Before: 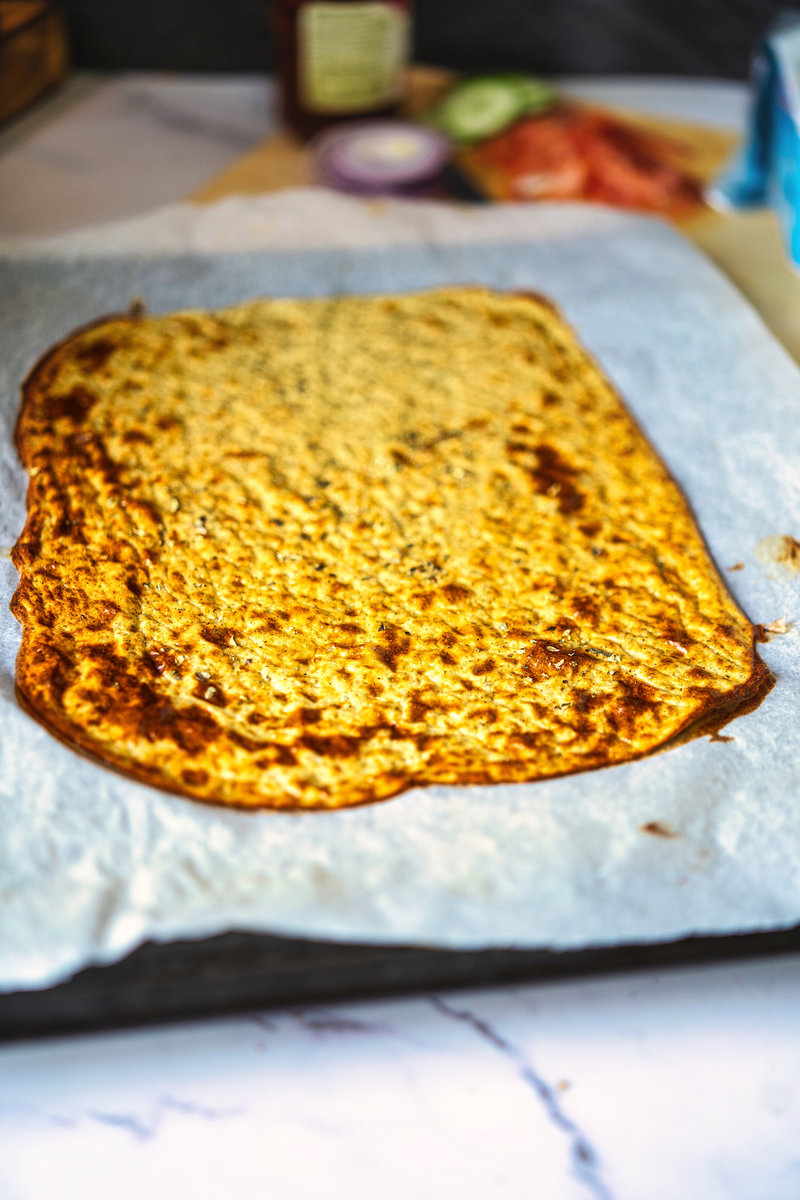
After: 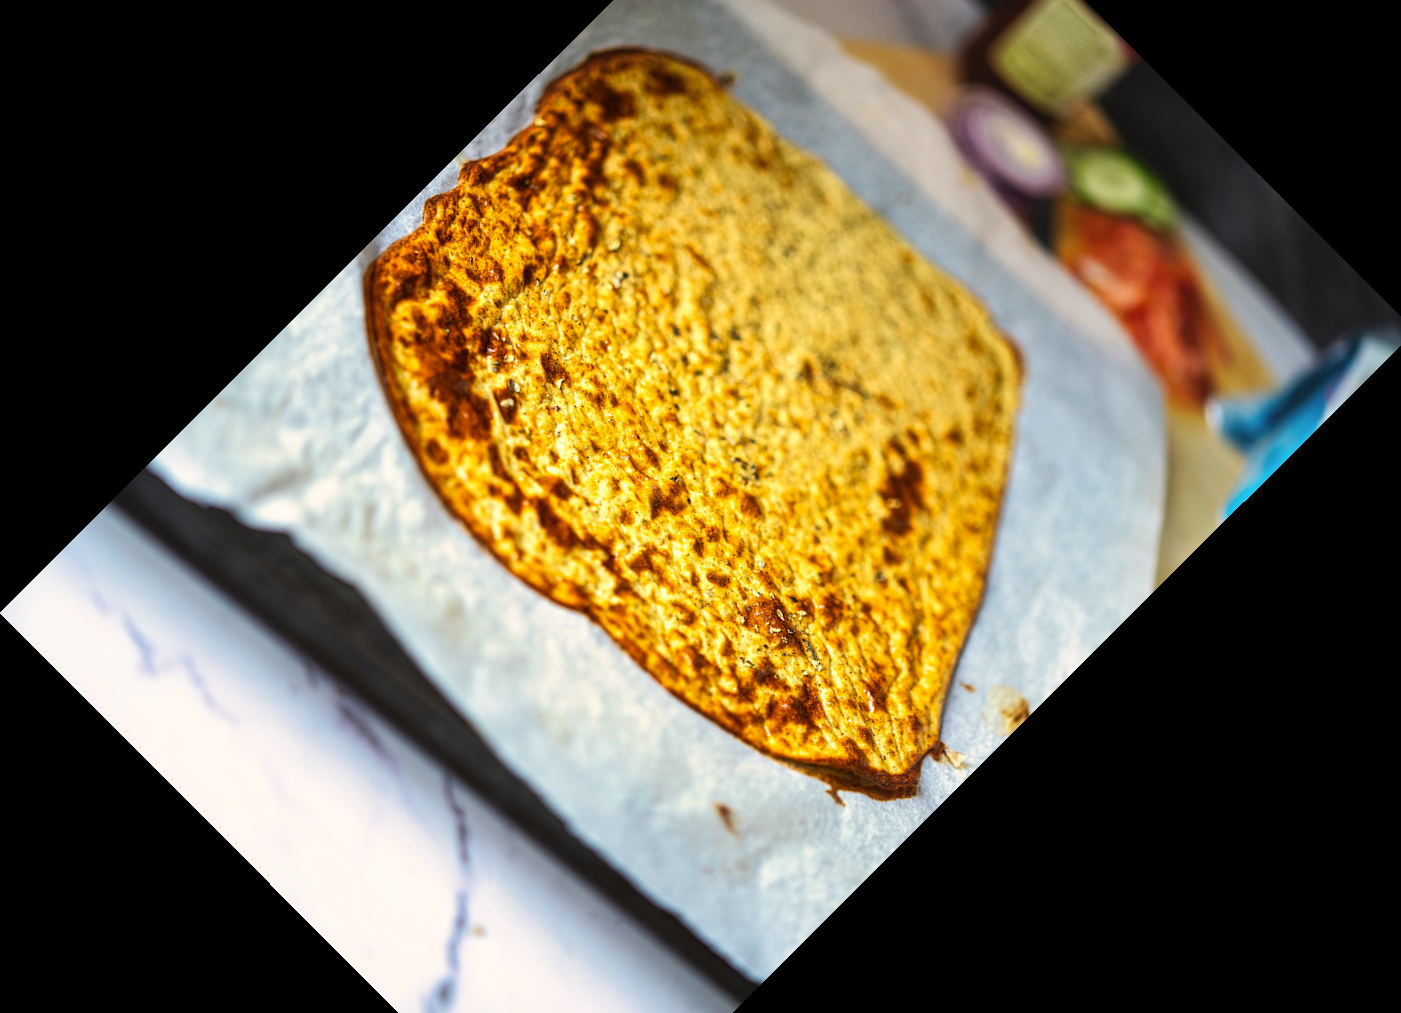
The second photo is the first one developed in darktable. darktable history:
crop and rotate: angle -45.04°, top 16.631%, right 0.935%, bottom 11.701%
color correction: highlights b* 3
